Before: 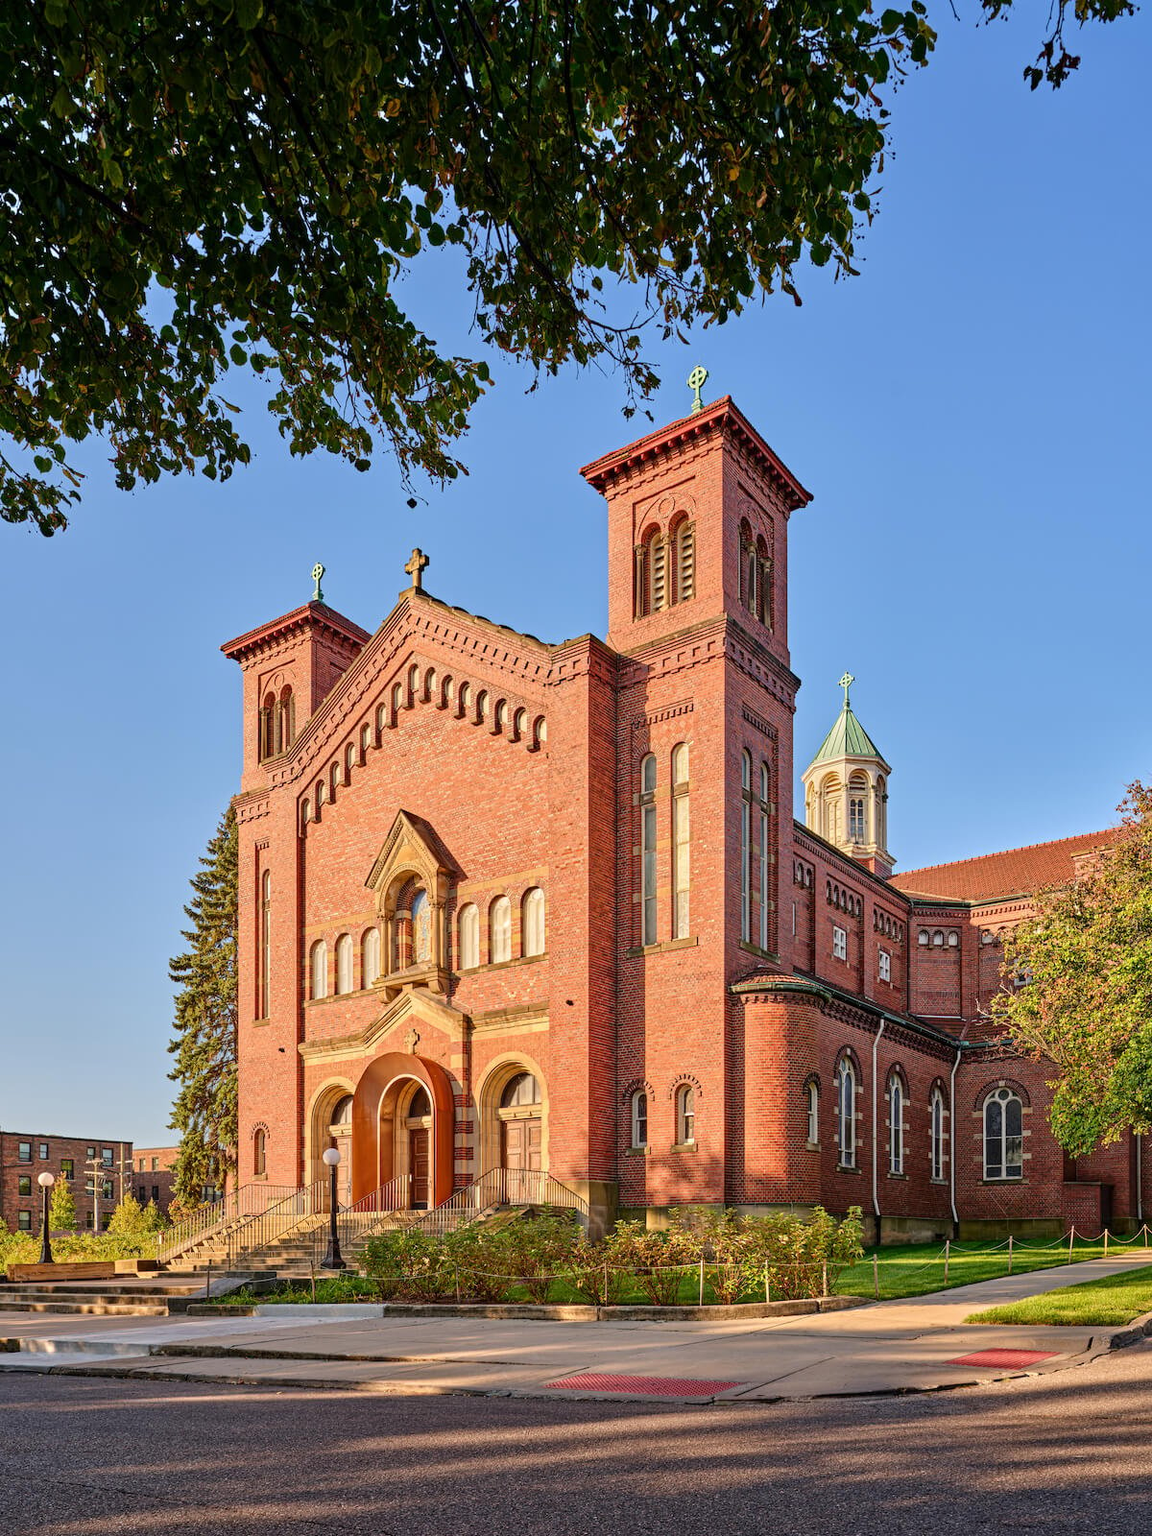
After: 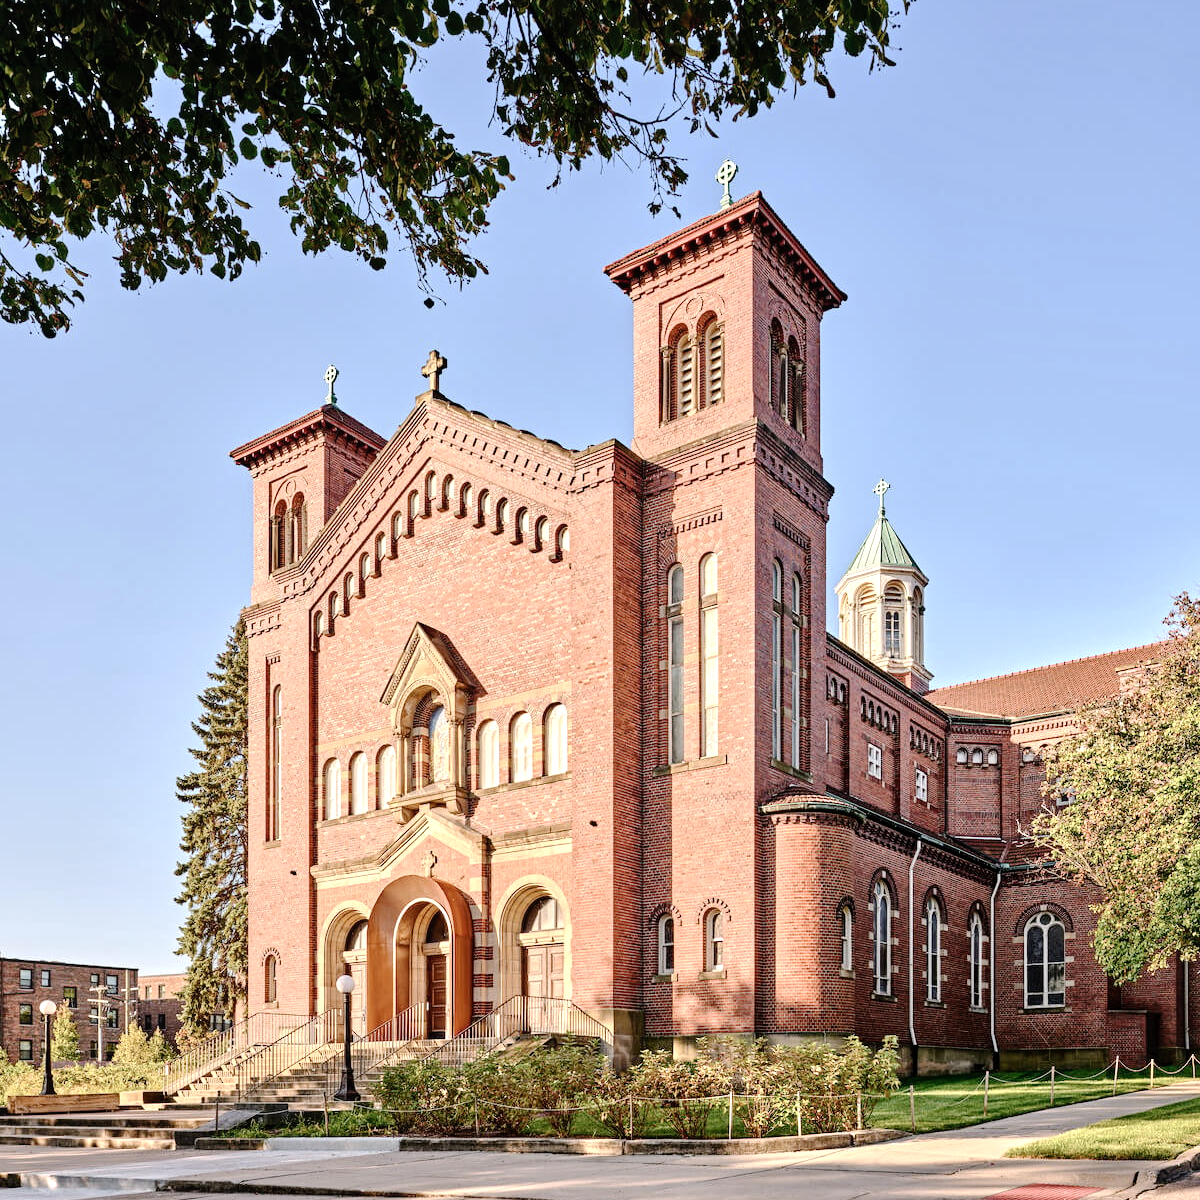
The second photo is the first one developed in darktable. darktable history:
tone curve: curves: ch0 [(0, 0) (0.003, 0.016) (0.011, 0.015) (0.025, 0.017) (0.044, 0.026) (0.069, 0.034) (0.1, 0.043) (0.136, 0.068) (0.177, 0.119) (0.224, 0.175) (0.277, 0.251) (0.335, 0.328) (0.399, 0.415) (0.468, 0.499) (0.543, 0.58) (0.623, 0.659) (0.709, 0.731) (0.801, 0.807) (0.898, 0.895) (1, 1)], preserve colors none
crop: top 13.819%, bottom 11.169%
white balance: red 1.009, blue 1.027
local contrast: mode bilateral grid, contrast 20, coarseness 50, detail 120%, midtone range 0.2
exposure: exposure 0.564 EV, compensate highlight preservation false
contrast brightness saturation: contrast 0.1, saturation -0.36
